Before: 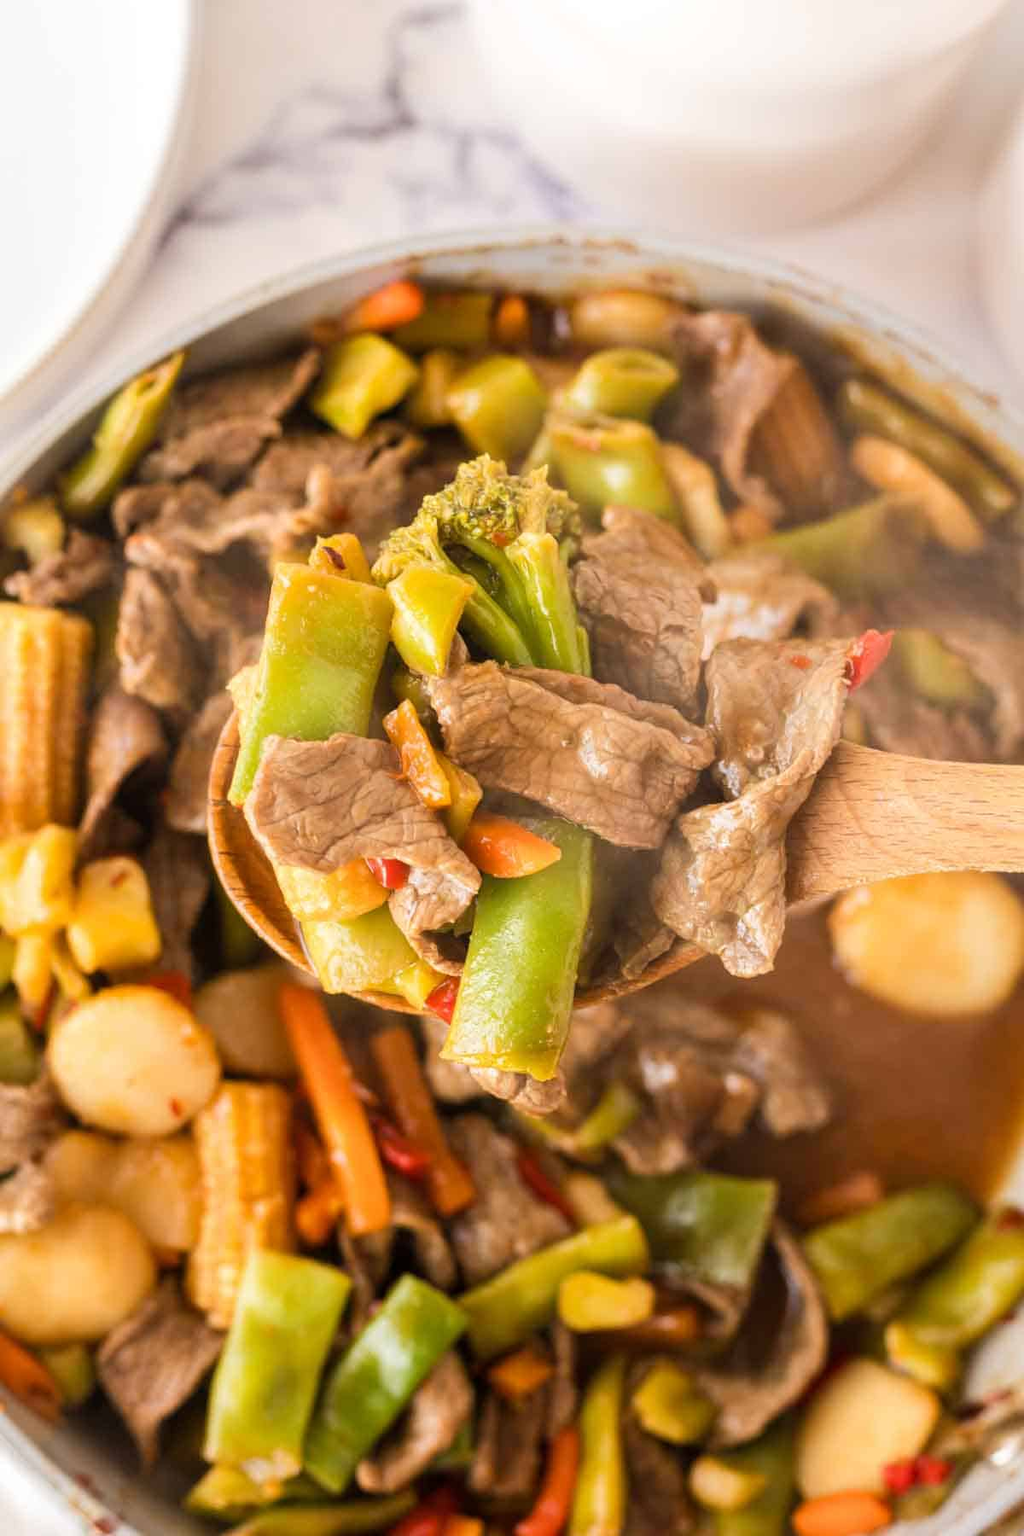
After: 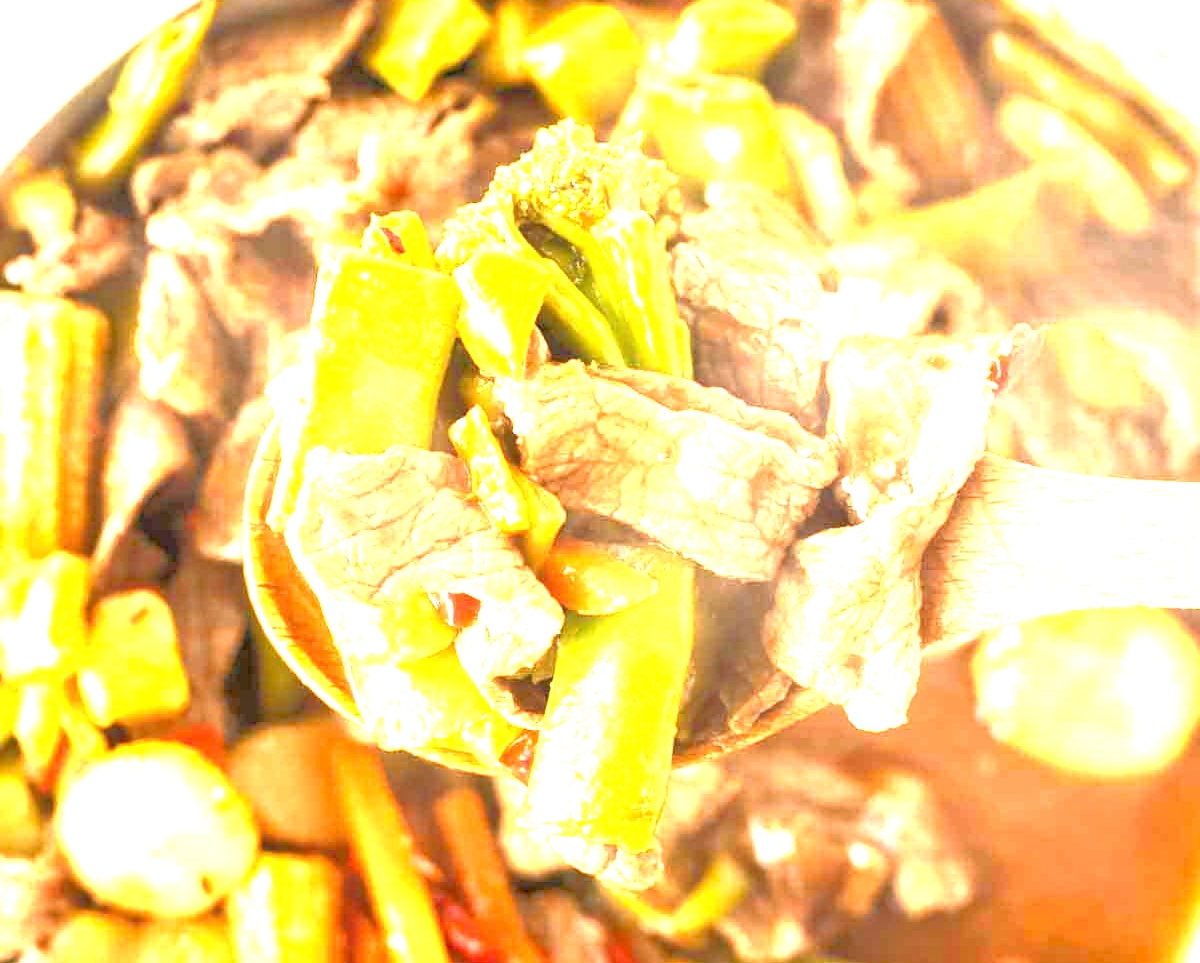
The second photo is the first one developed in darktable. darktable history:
tone equalizer: -7 EV 0.15 EV, -6 EV 0.6 EV, -5 EV 1.15 EV, -4 EV 1.33 EV, -3 EV 1.15 EV, -2 EV 0.6 EV, -1 EV 0.15 EV, mask exposure compensation -0.5 EV
exposure: exposure 2.25 EV, compensate highlight preservation false
crop and rotate: top 23.043%, bottom 23.437%
